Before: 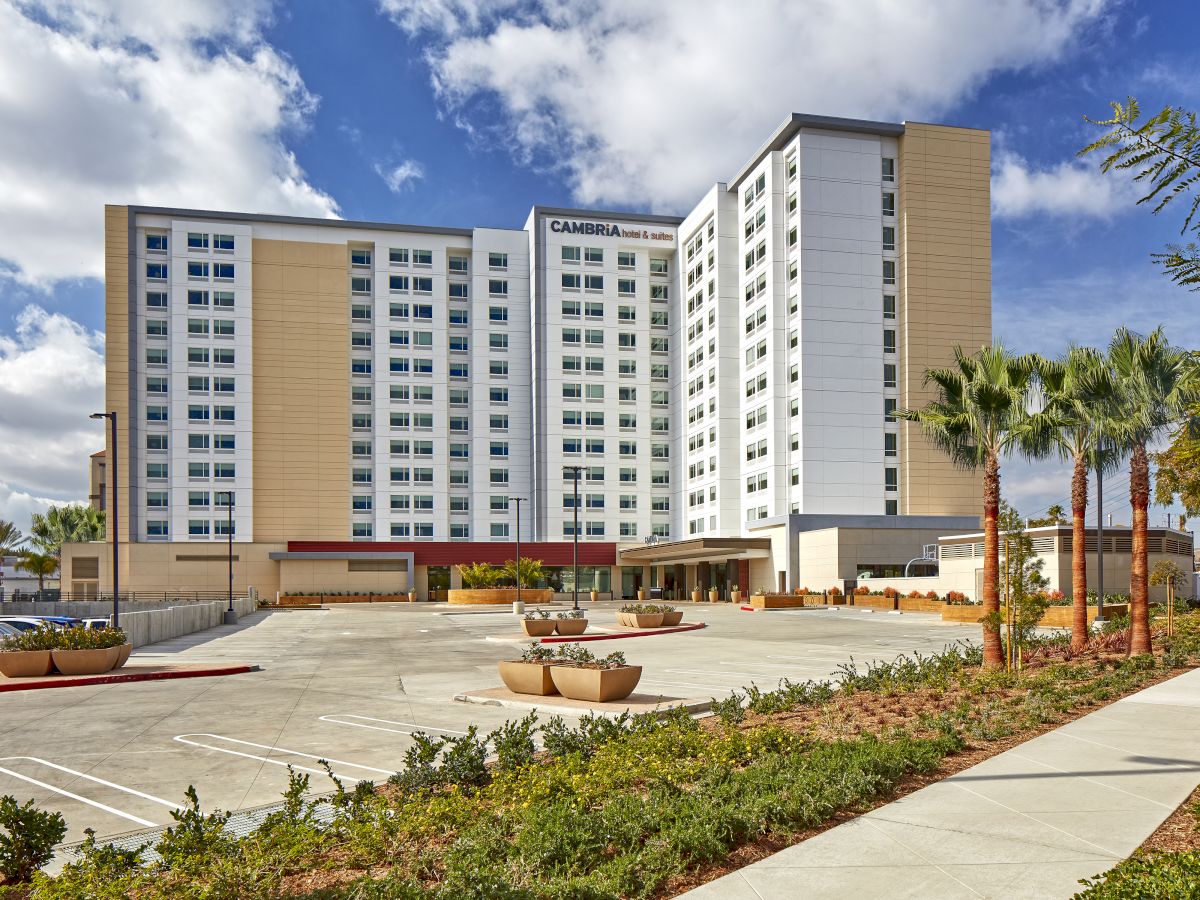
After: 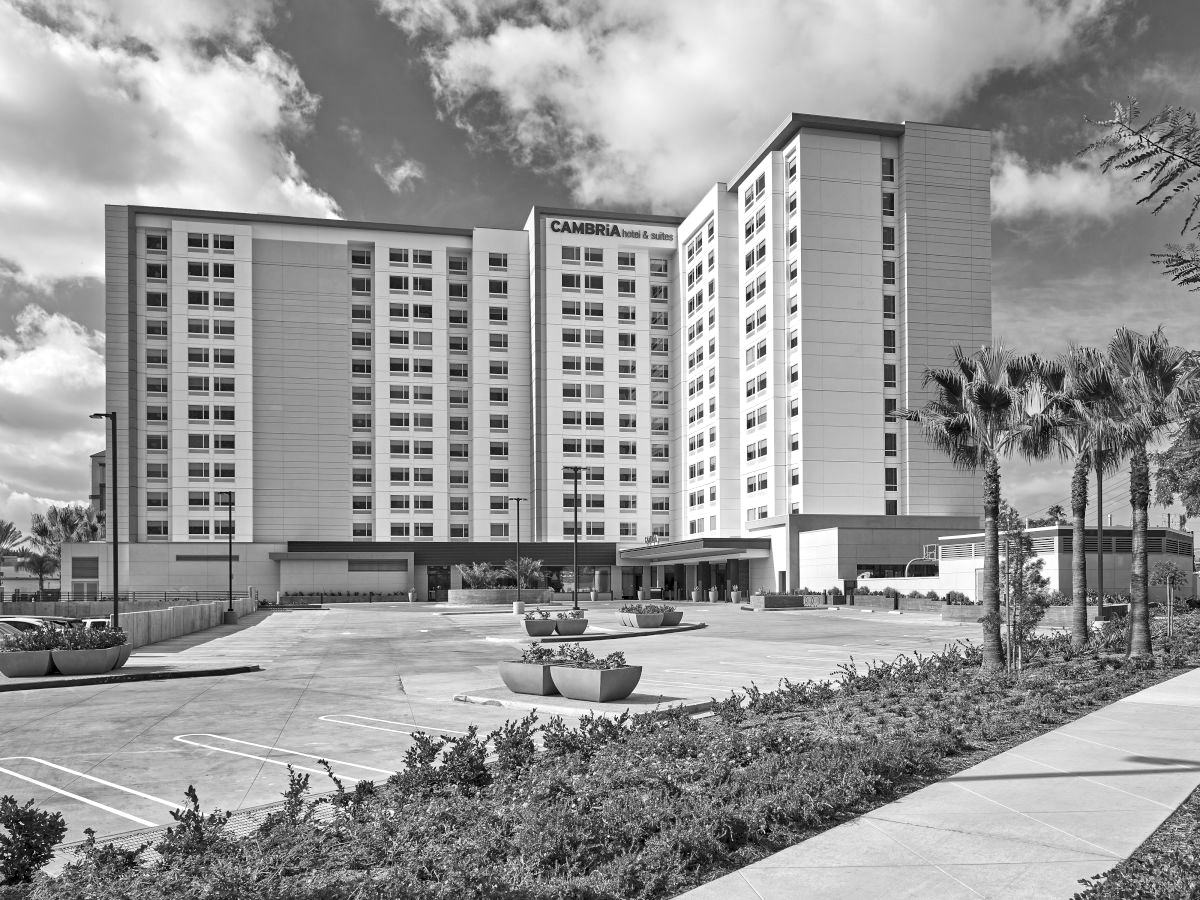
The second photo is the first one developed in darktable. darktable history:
monochrome: on, module defaults
color contrast: green-magenta contrast 0.8, blue-yellow contrast 1.1, unbound 0
white balance: red 0.954, blue 1.079
local contrast: mode bilateral grid, contrast 20, coarseness 50, detail 130%, midtone range 0.2
